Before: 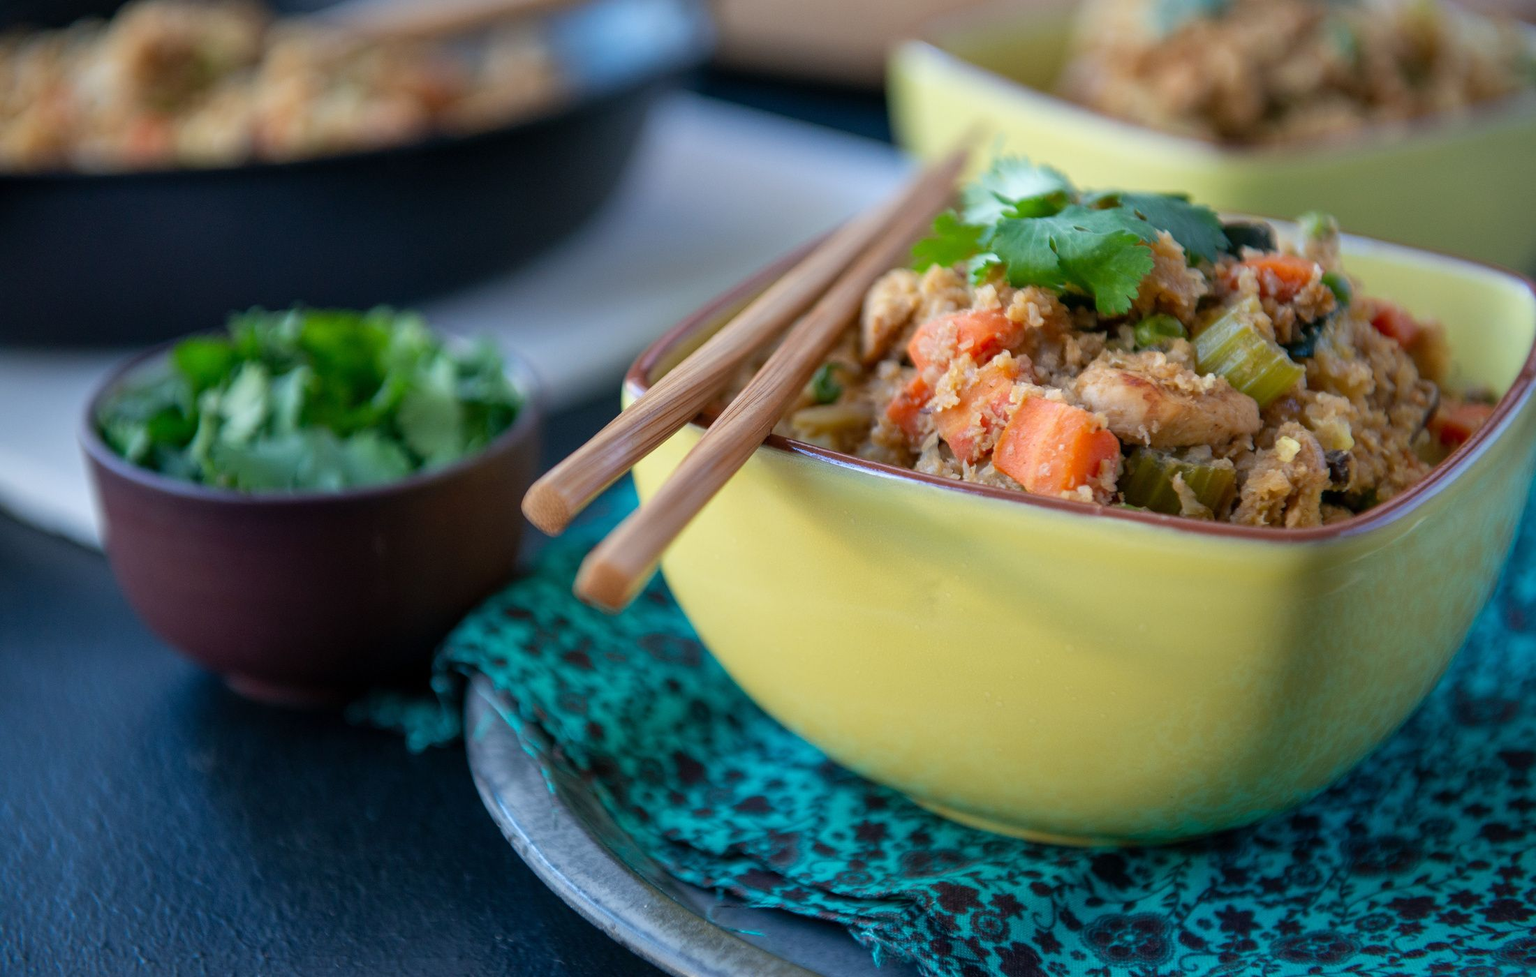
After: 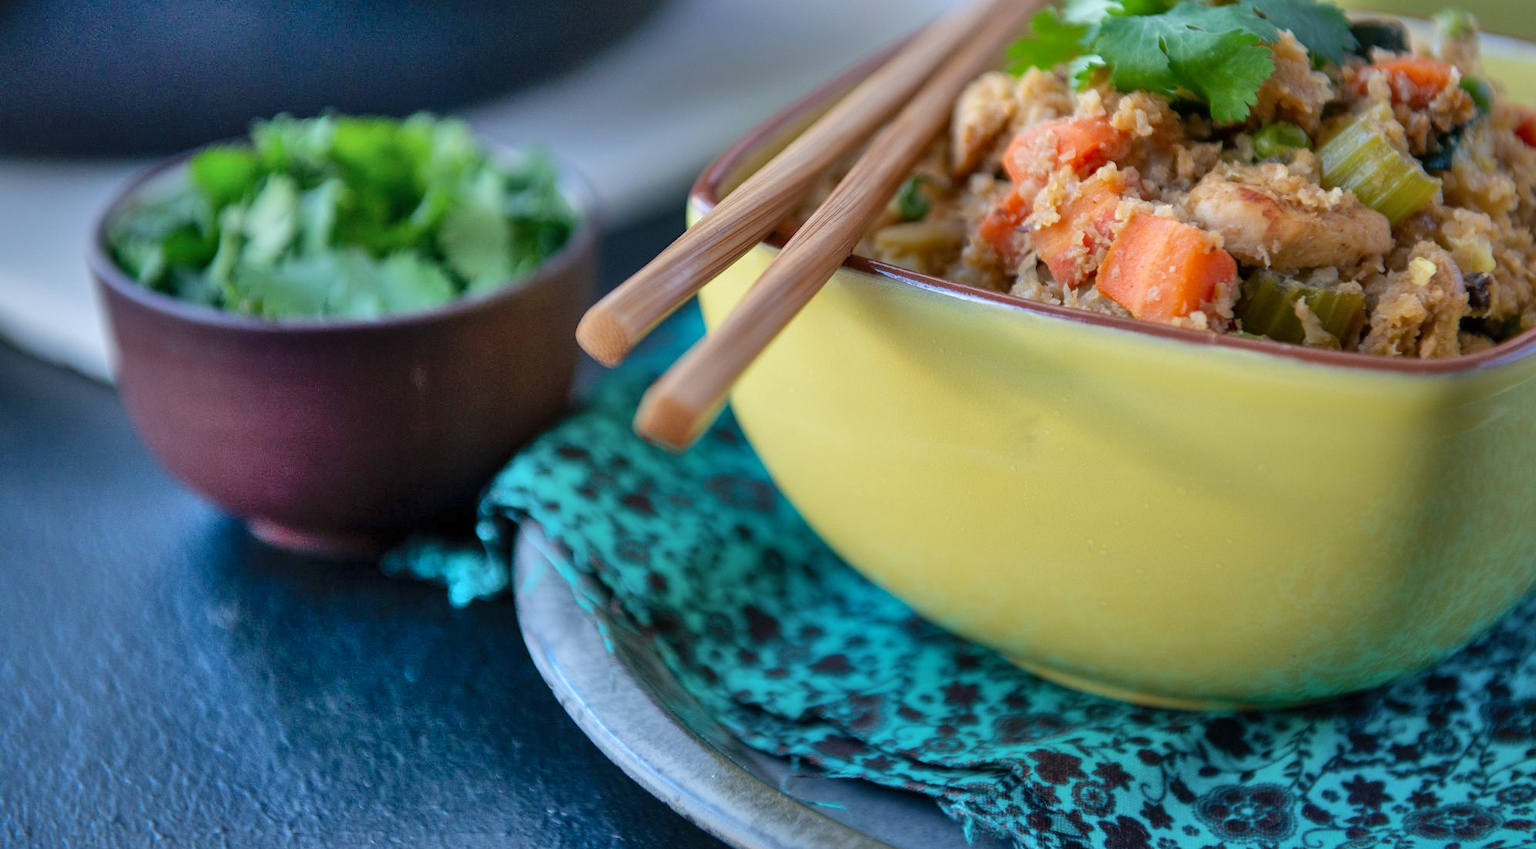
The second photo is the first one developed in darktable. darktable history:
crop: top 20.916%, right 9.437%, bottom 0.316%
shadows and highlights: shadows 75, highlights -25, soften with gaussian
